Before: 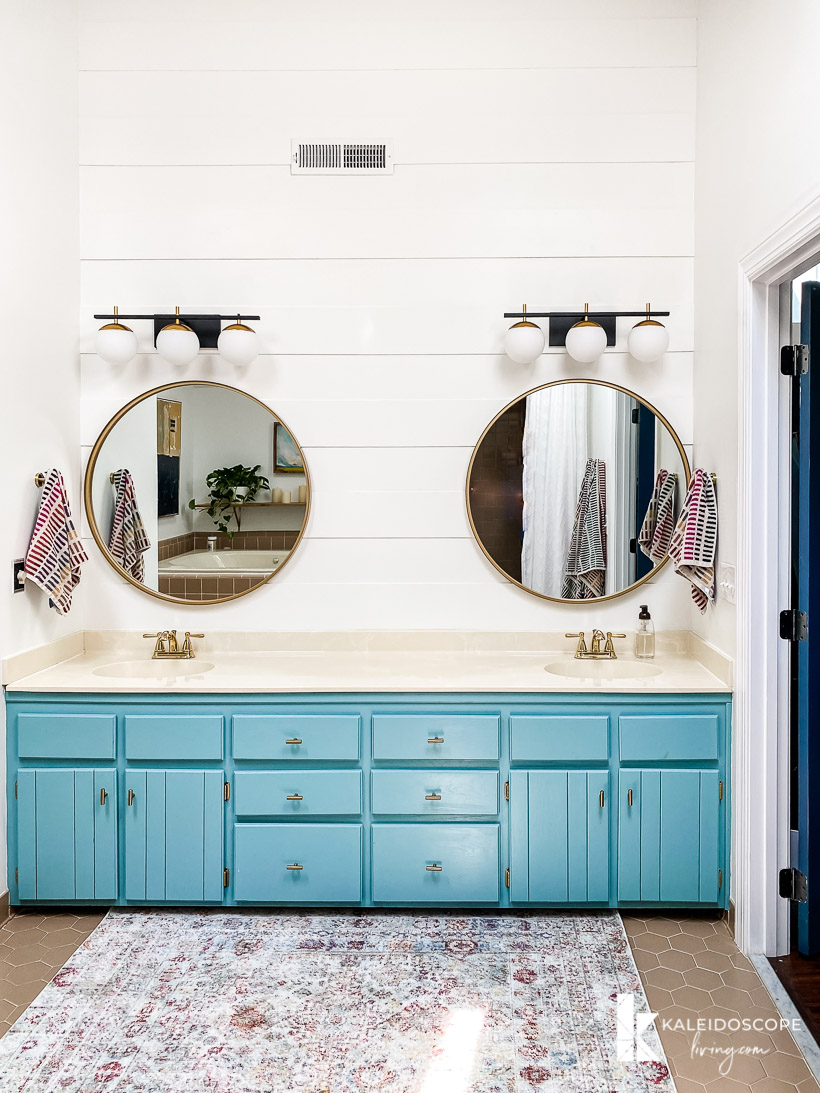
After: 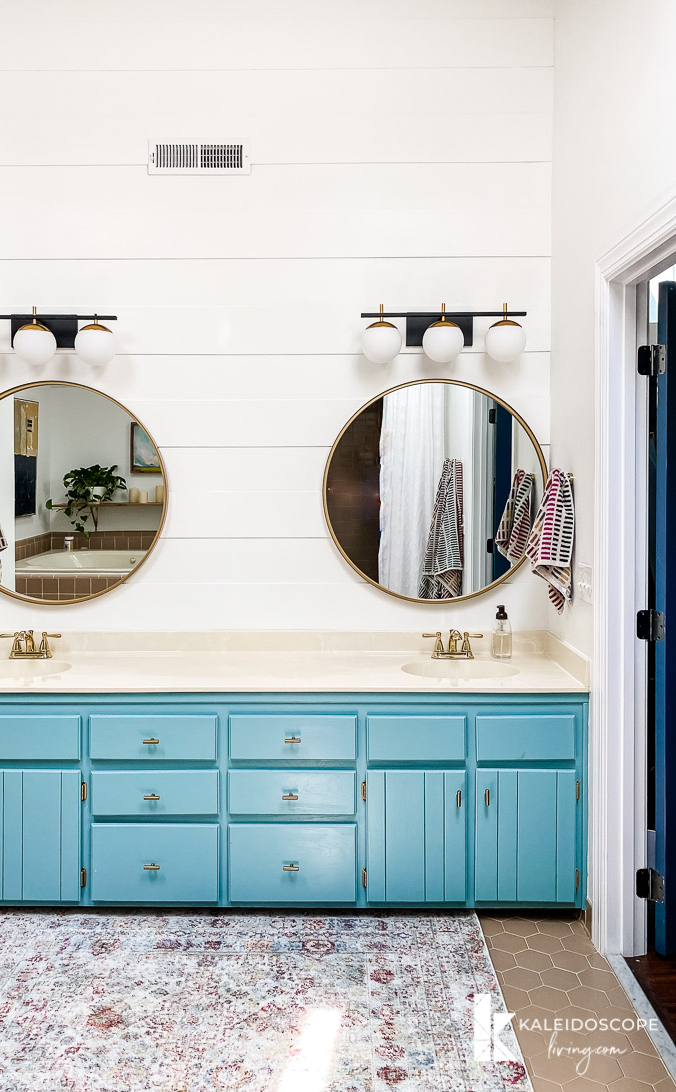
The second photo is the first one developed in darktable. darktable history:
crop: left 17.469%, bottom 0.047%
